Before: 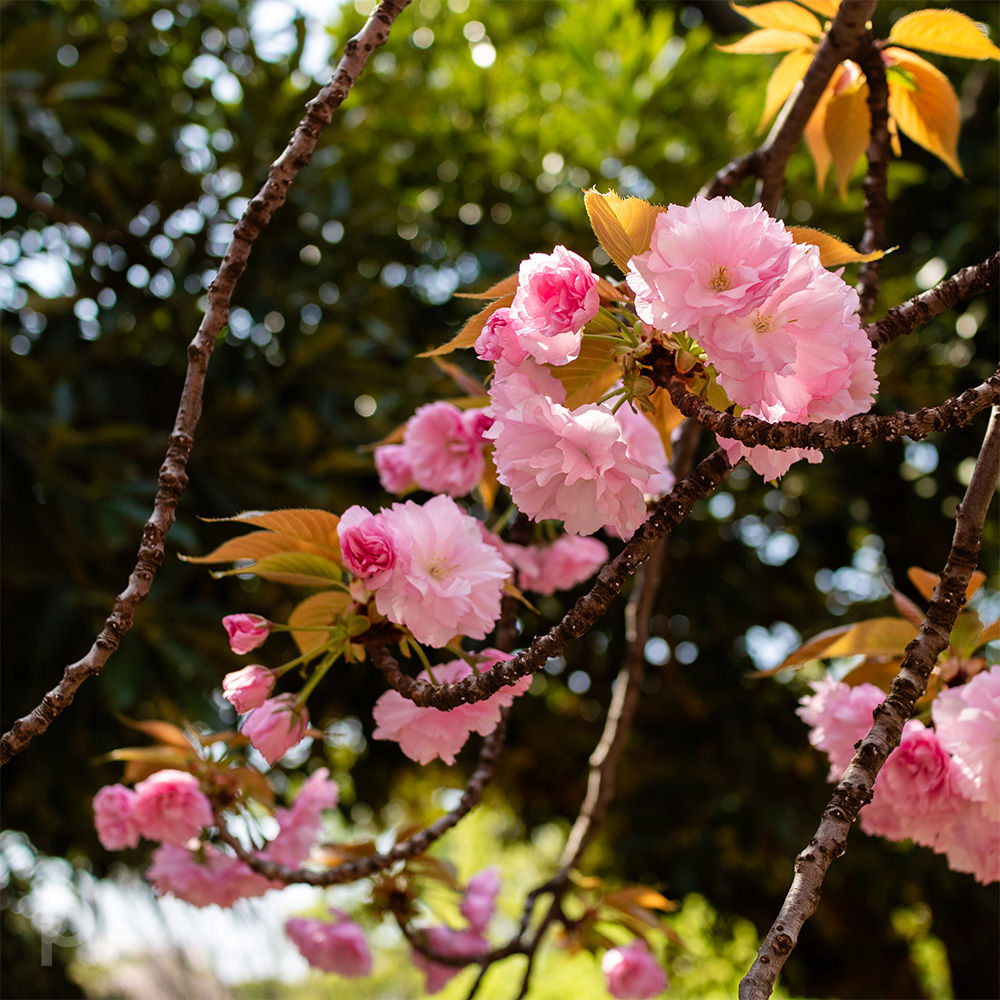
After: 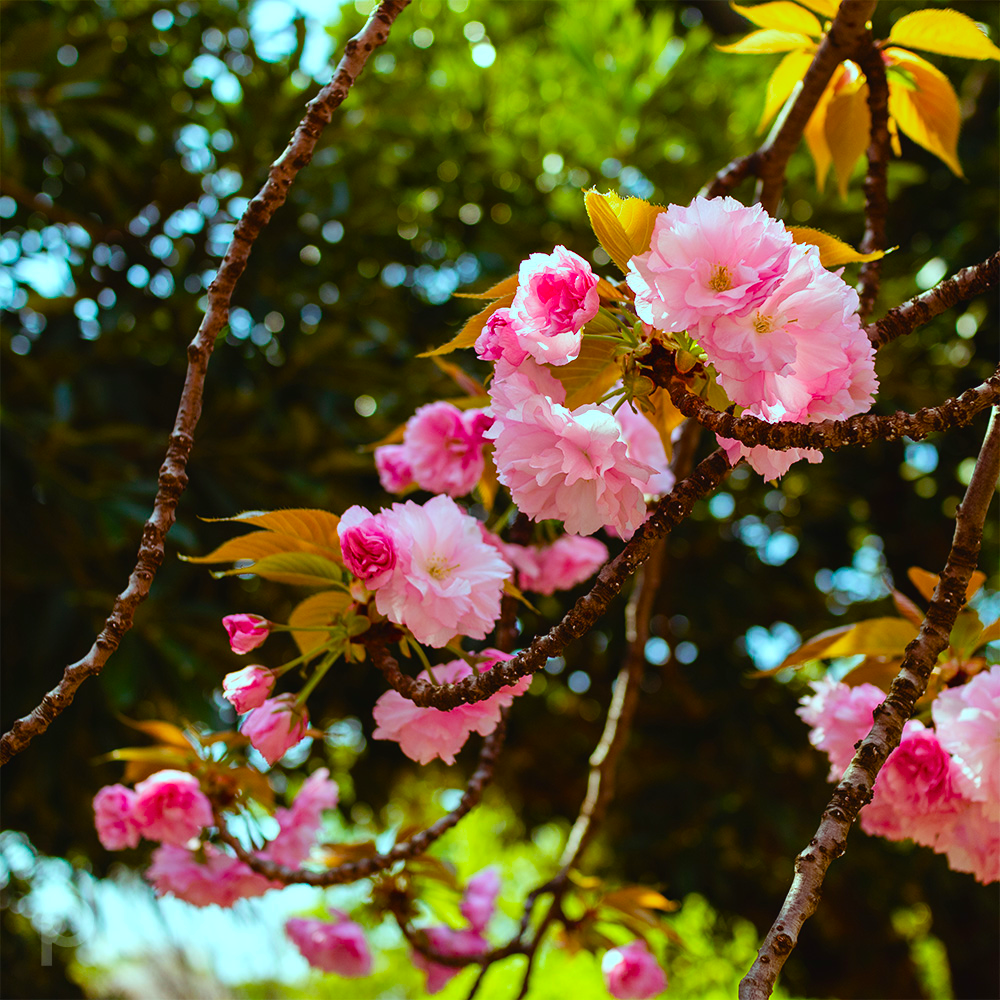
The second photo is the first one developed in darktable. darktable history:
color balance rgb: highlights gain › chroma 4.112%, highlights gain › hue 200.16°, global offset › luminance 0.28%, global offset › hue 172.47°, perceptual saturation grading › global saturation 36.72%, perceptual saturation grading › shadows 34.758%, global vibrance 20%
